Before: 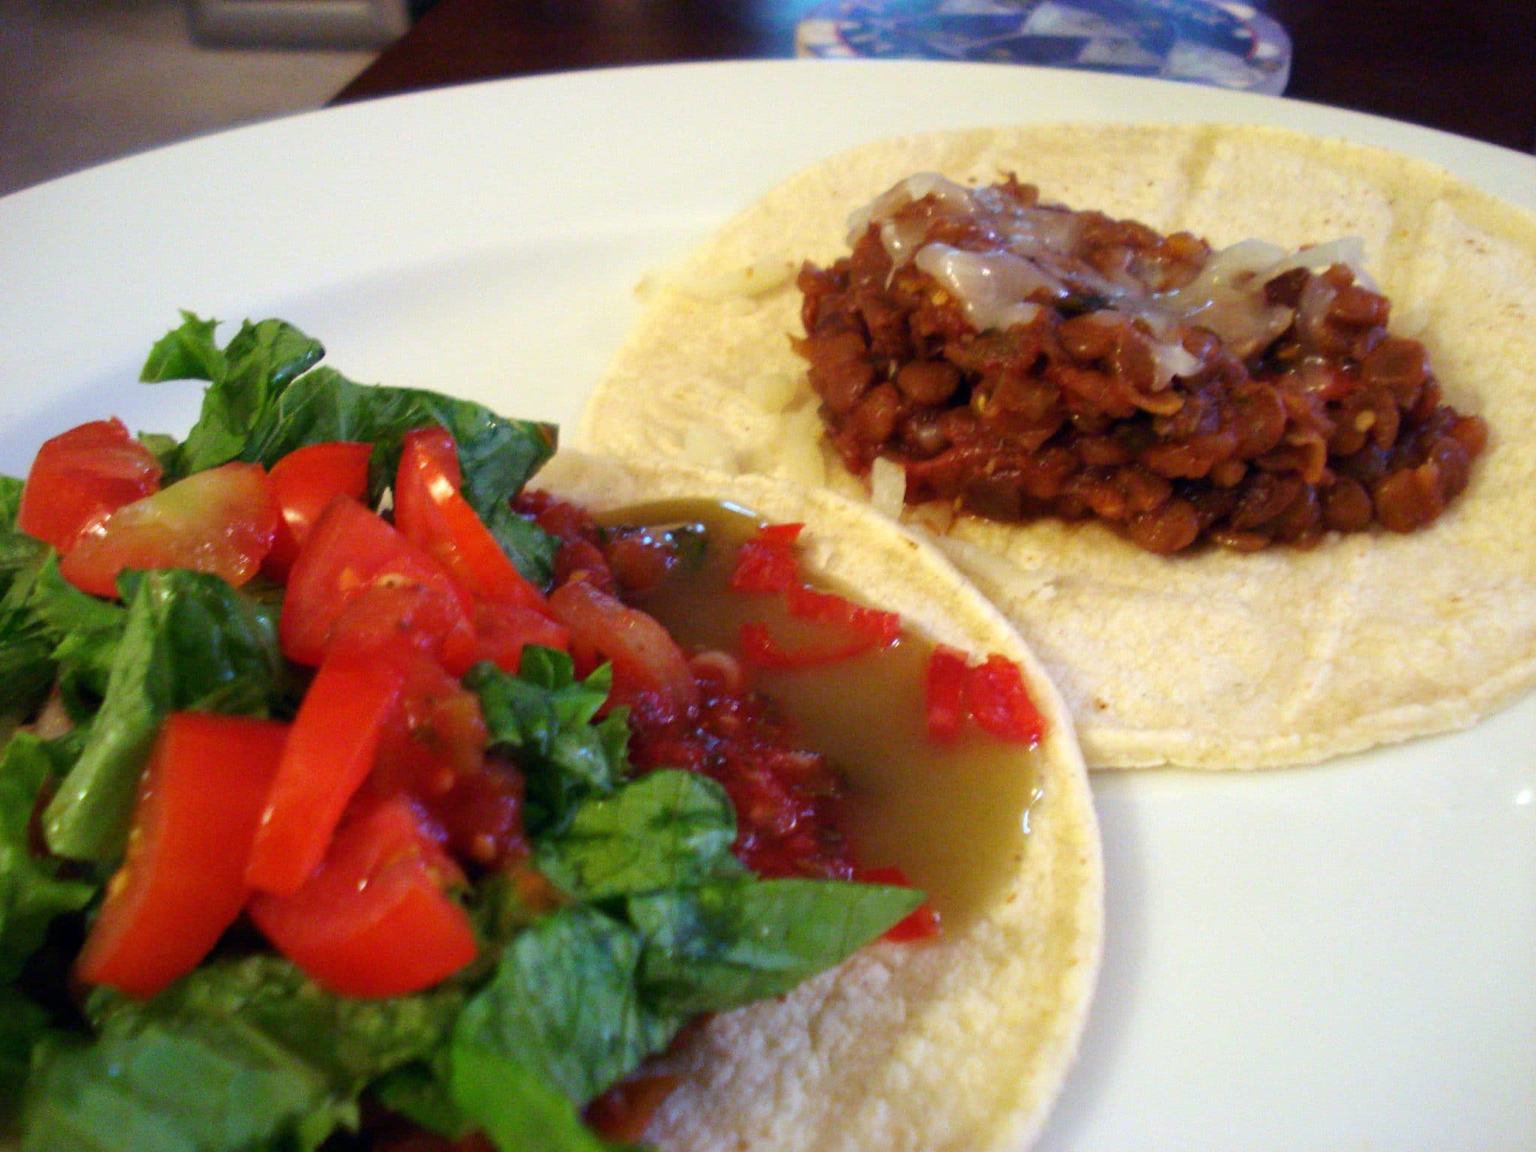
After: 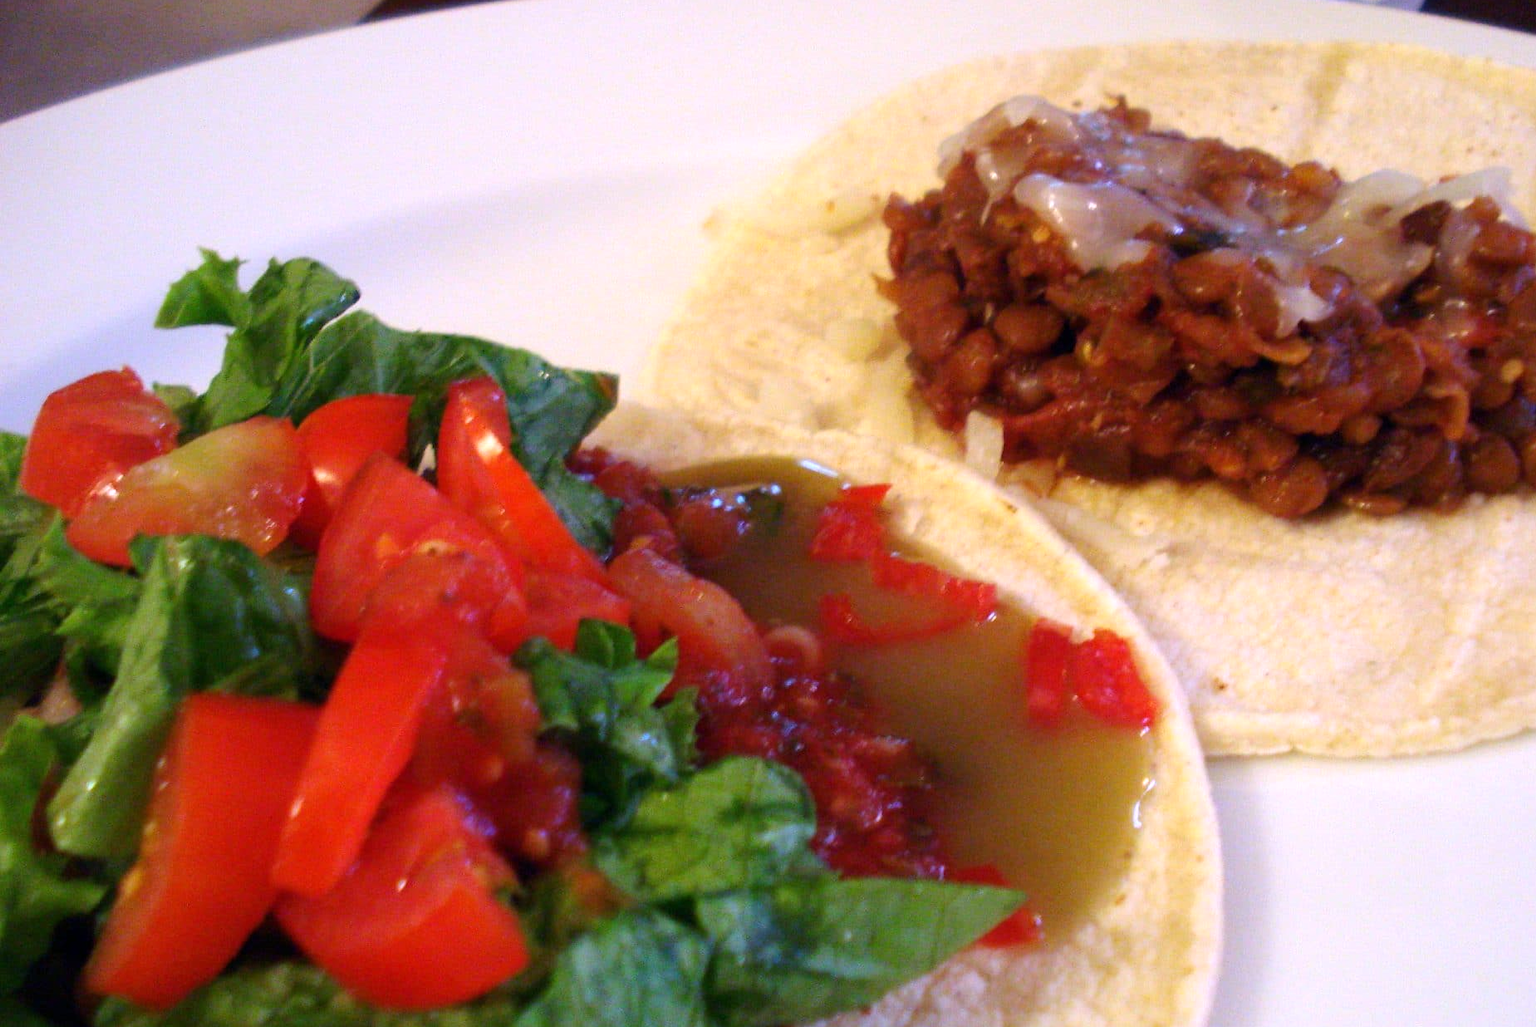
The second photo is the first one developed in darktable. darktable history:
crop: top 7.49%, right 9.717%, bottom 11.943%
base curve: curves: ch0 [(0, 0) (0.989, 0.992)], preserve colors none
white balance: red 1.066, blue 1.119
